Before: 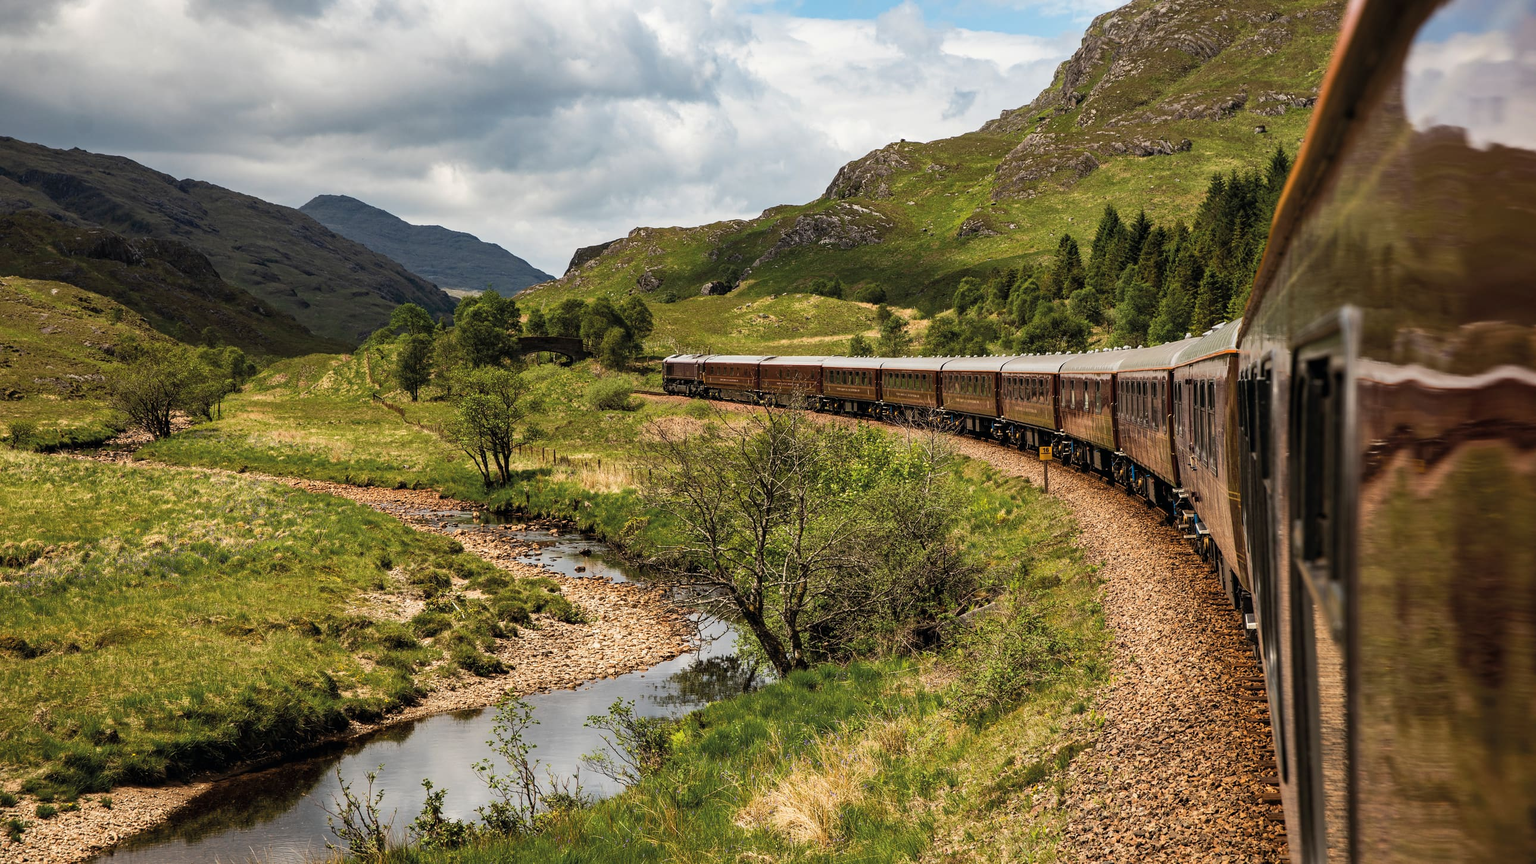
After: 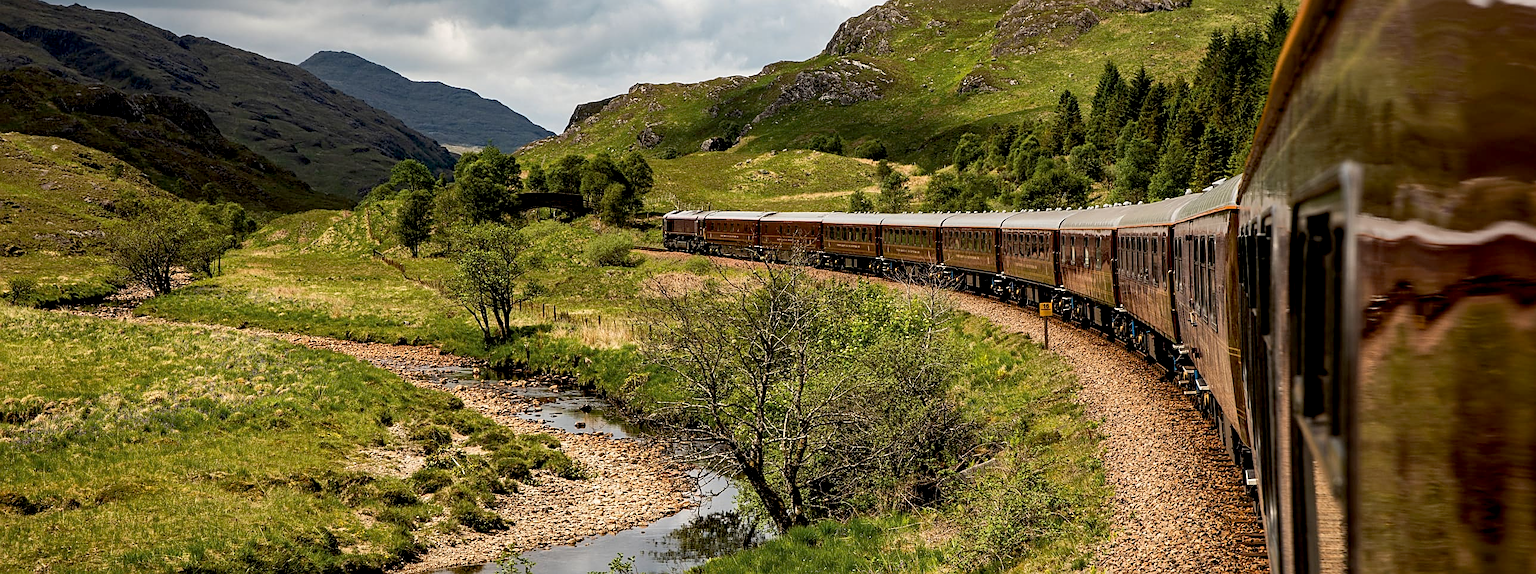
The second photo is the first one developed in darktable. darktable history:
exposure: black level correction 0.011, compensate highlight preservation false
sharpen: on, module defaults
crop: top 16.727%, bottom 16.727%
